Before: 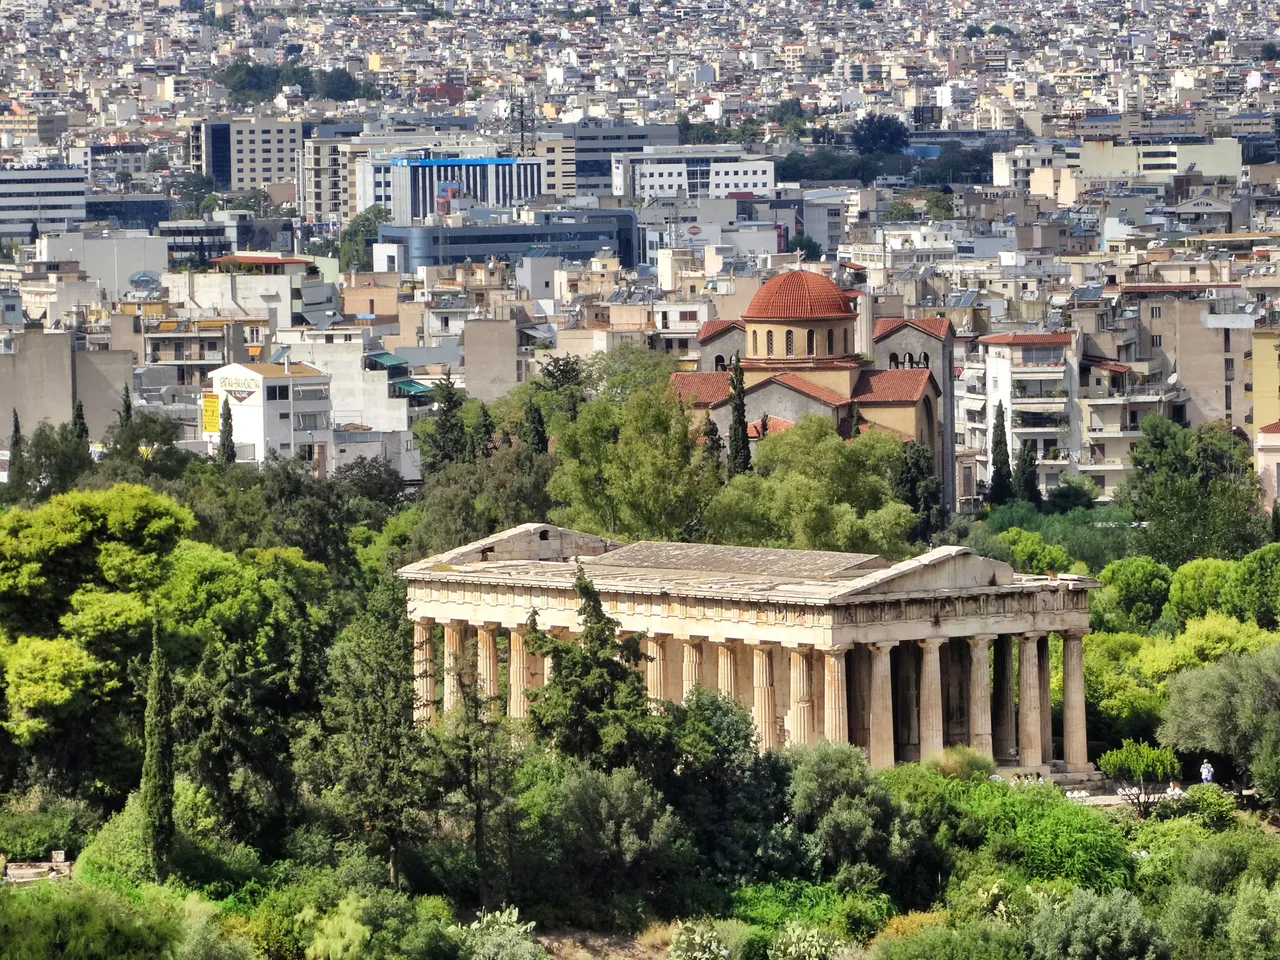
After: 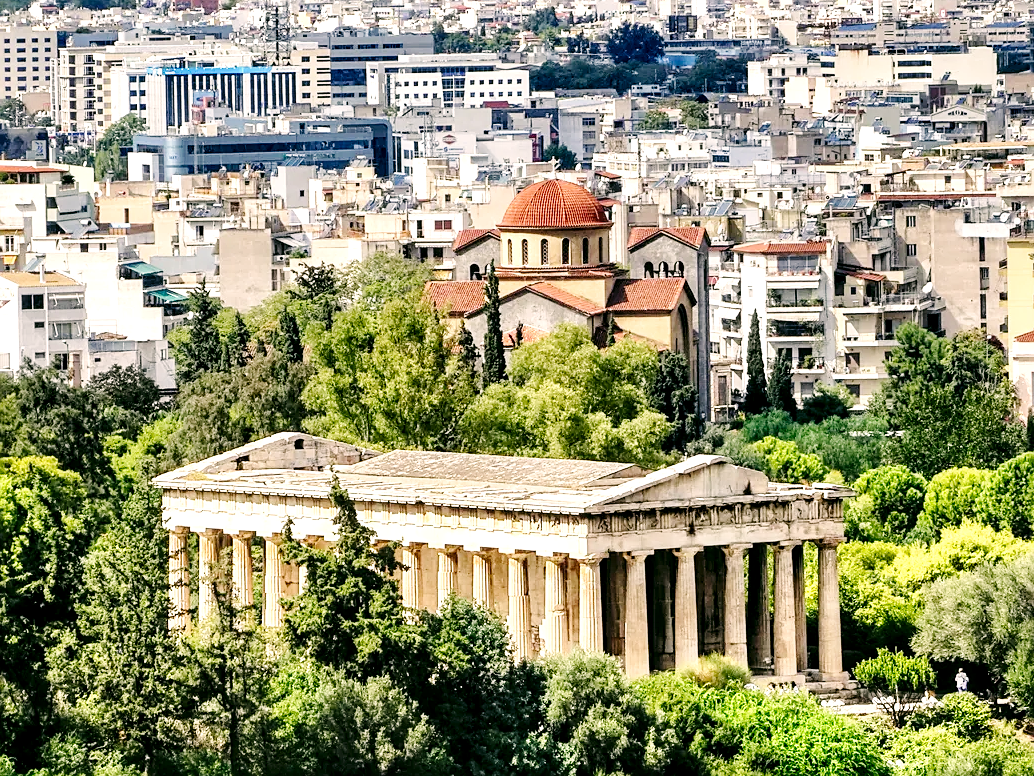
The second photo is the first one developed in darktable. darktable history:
color correction: highlights a* 4.02, highlights b* 4.98, shadows a* -7.55, shadows b* 4.98
local contrast: highlights 25%, shadows 75%, midtone range 0.75
crop: left 19.159%, top 9.58%, bottom 9.58%
sharpen: radius 1.967
base curve: curves: ch0 [(0, 0) (0.036, 0.025) (0.121, 0.166) (0.206, 0.329) (0.605, 0.79) (1, 1)], preserve colors none
exposure: black level correction 0.001, exposure 0.5 EV, compensate exposure bias true, compensate highlight preservation false
